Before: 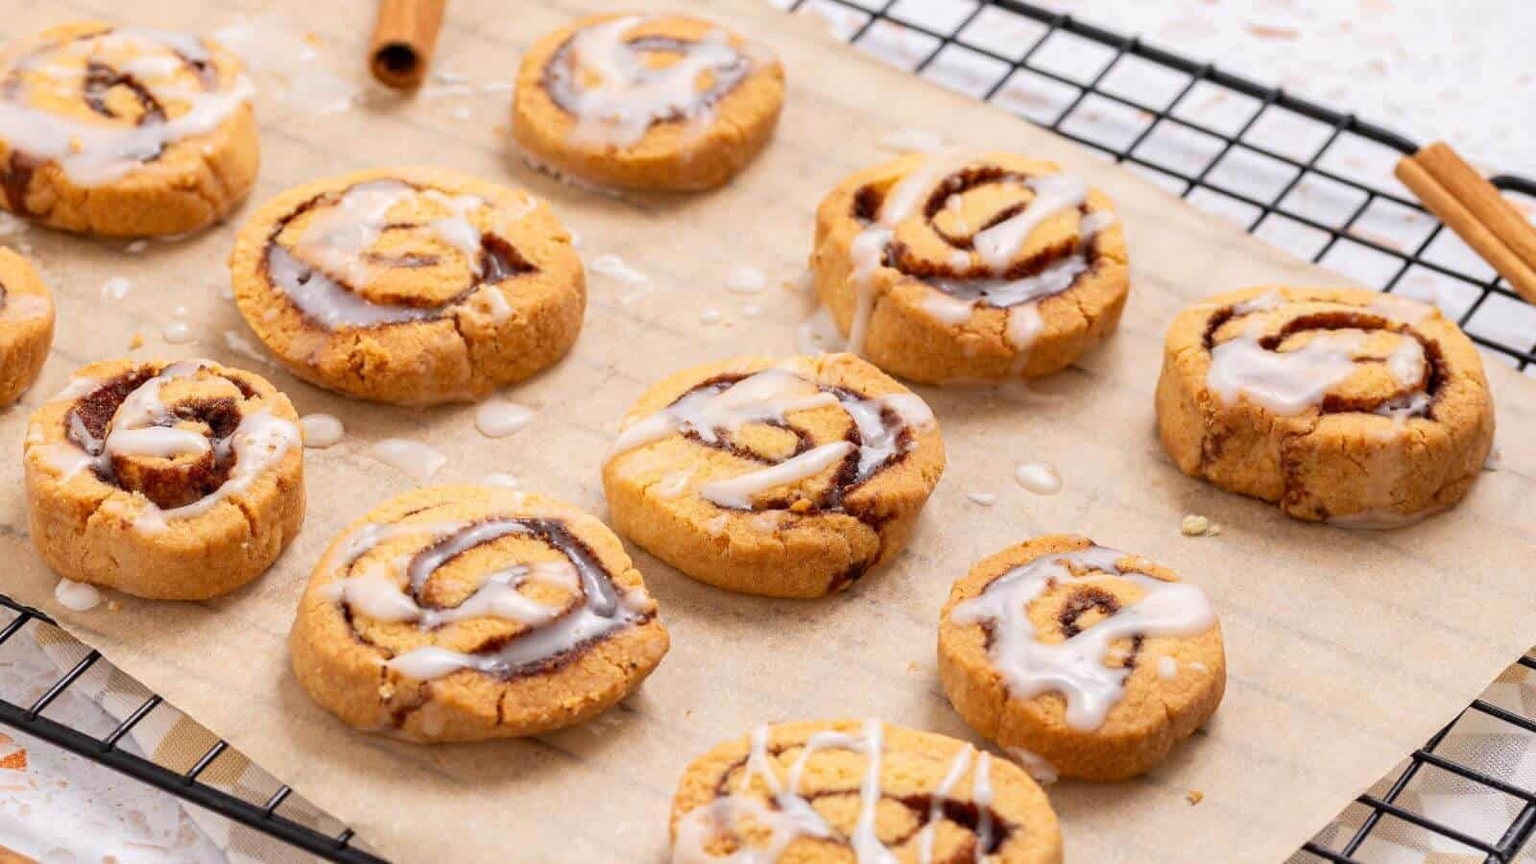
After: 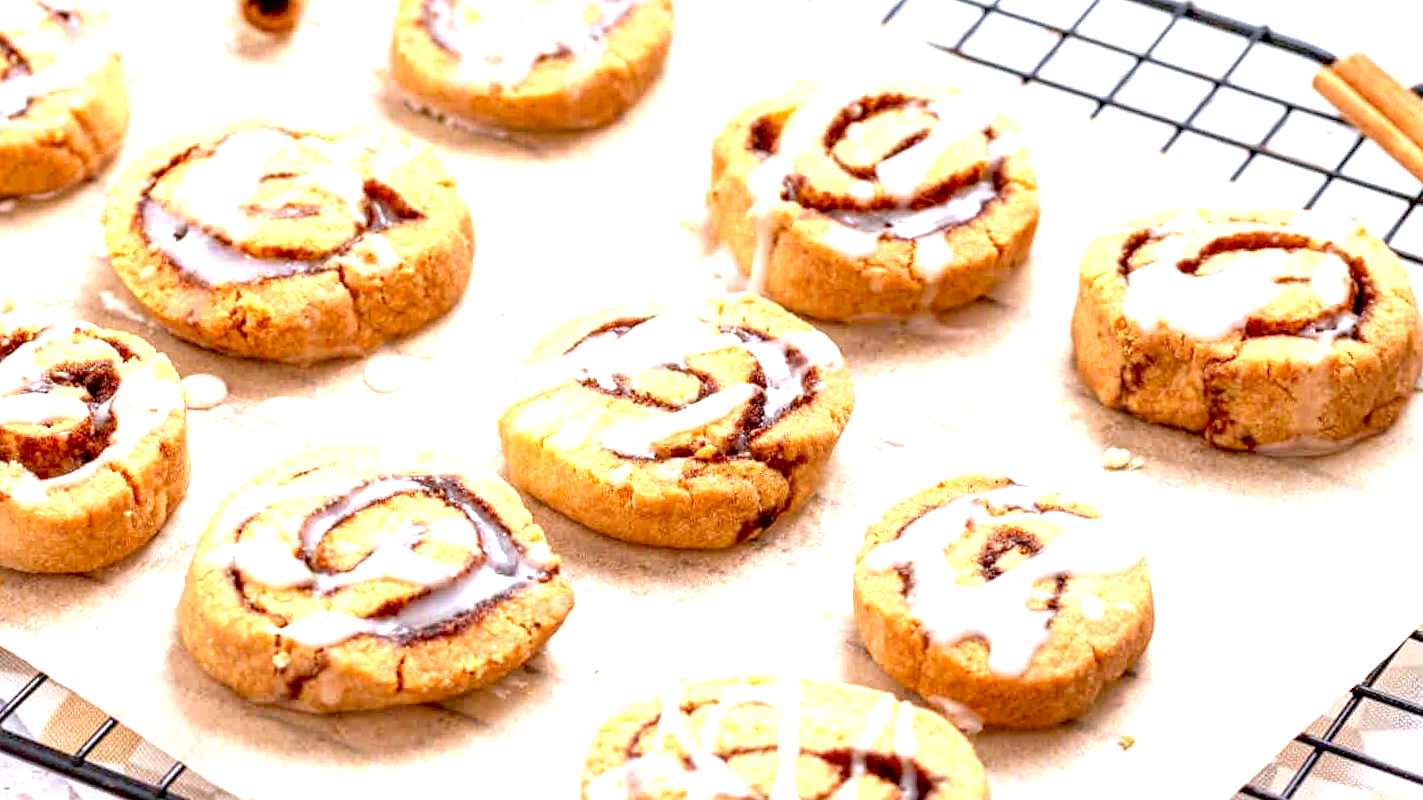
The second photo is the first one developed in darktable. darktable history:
sharpen: amount 0.2
color correction: highlights a* -0.772, highlights b* -8.92
local contrast: highlights 25%, detail 130%
crop and rotate: angle 1.96°, left 5.673%, top 5.673%
exposure: black level correction 0.011, exposure 1.088 EV, compensate exposure bias true, compensate highlight preservation false
